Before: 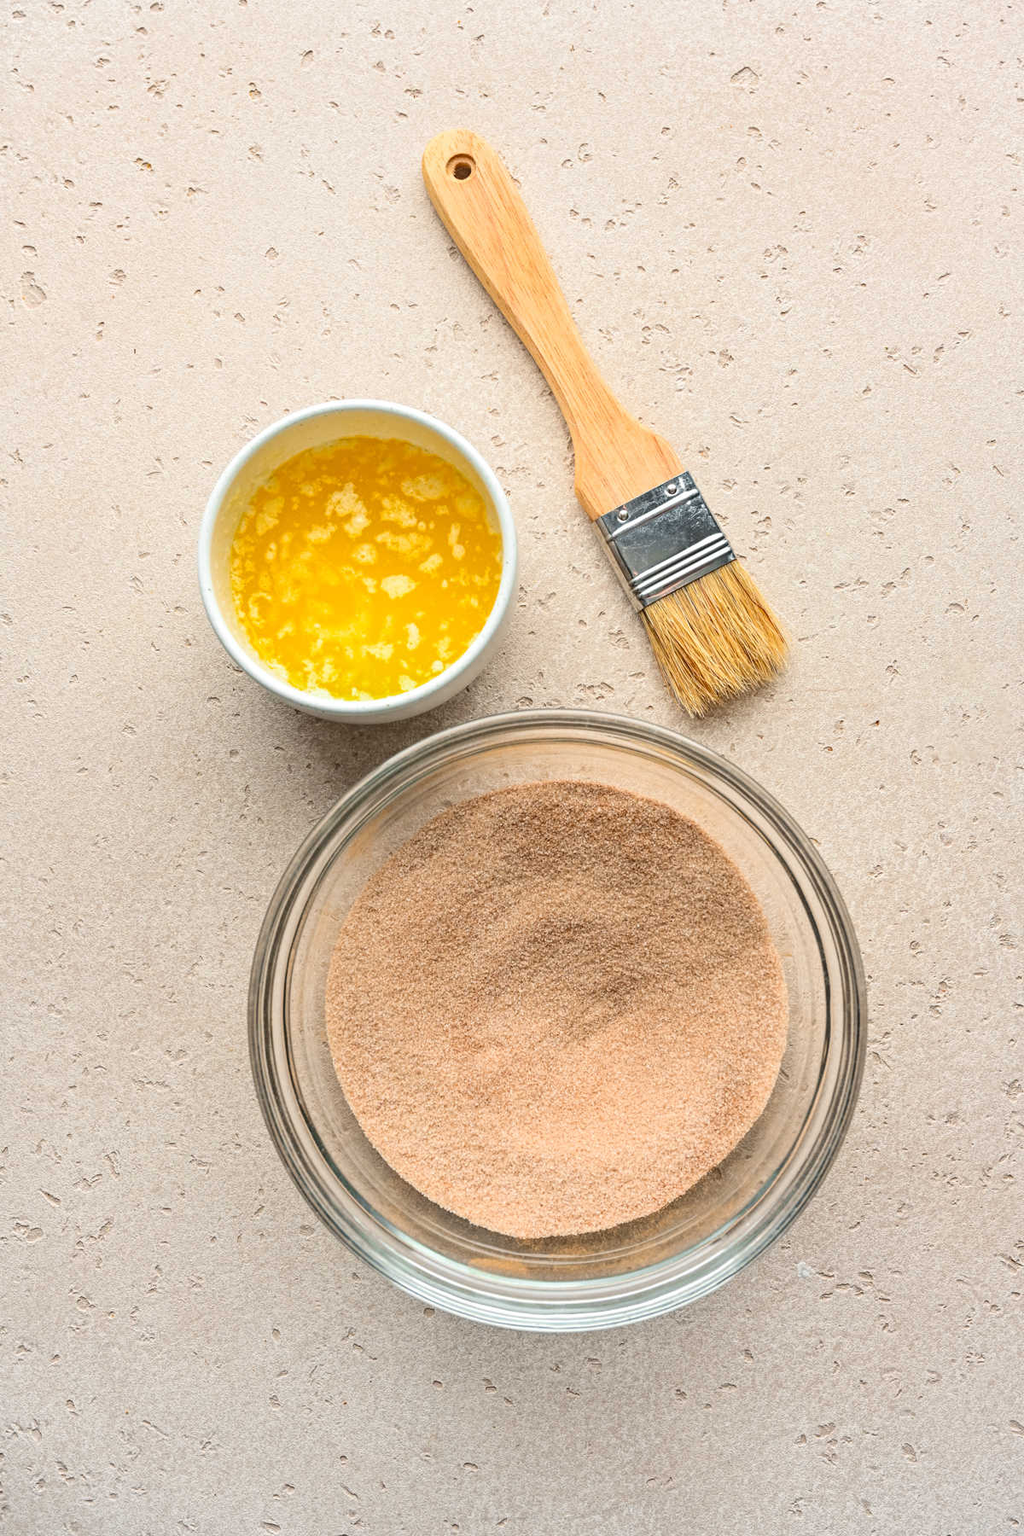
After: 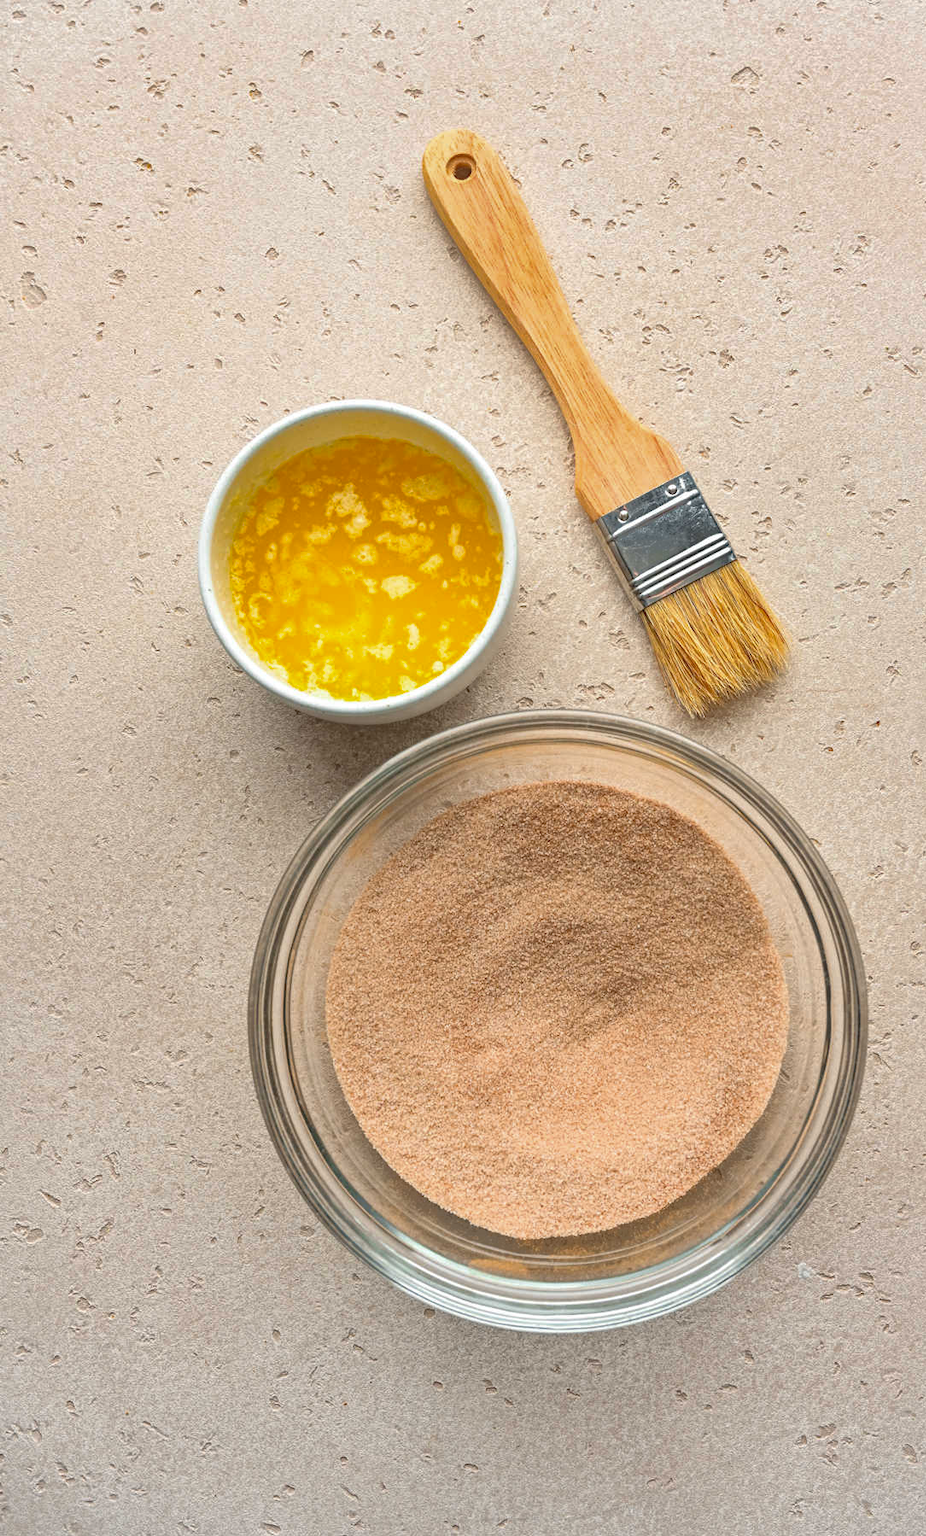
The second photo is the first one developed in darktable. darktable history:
crop: right 9.509%, bottom 0.031%
shadows and highlights: on, module defaults
